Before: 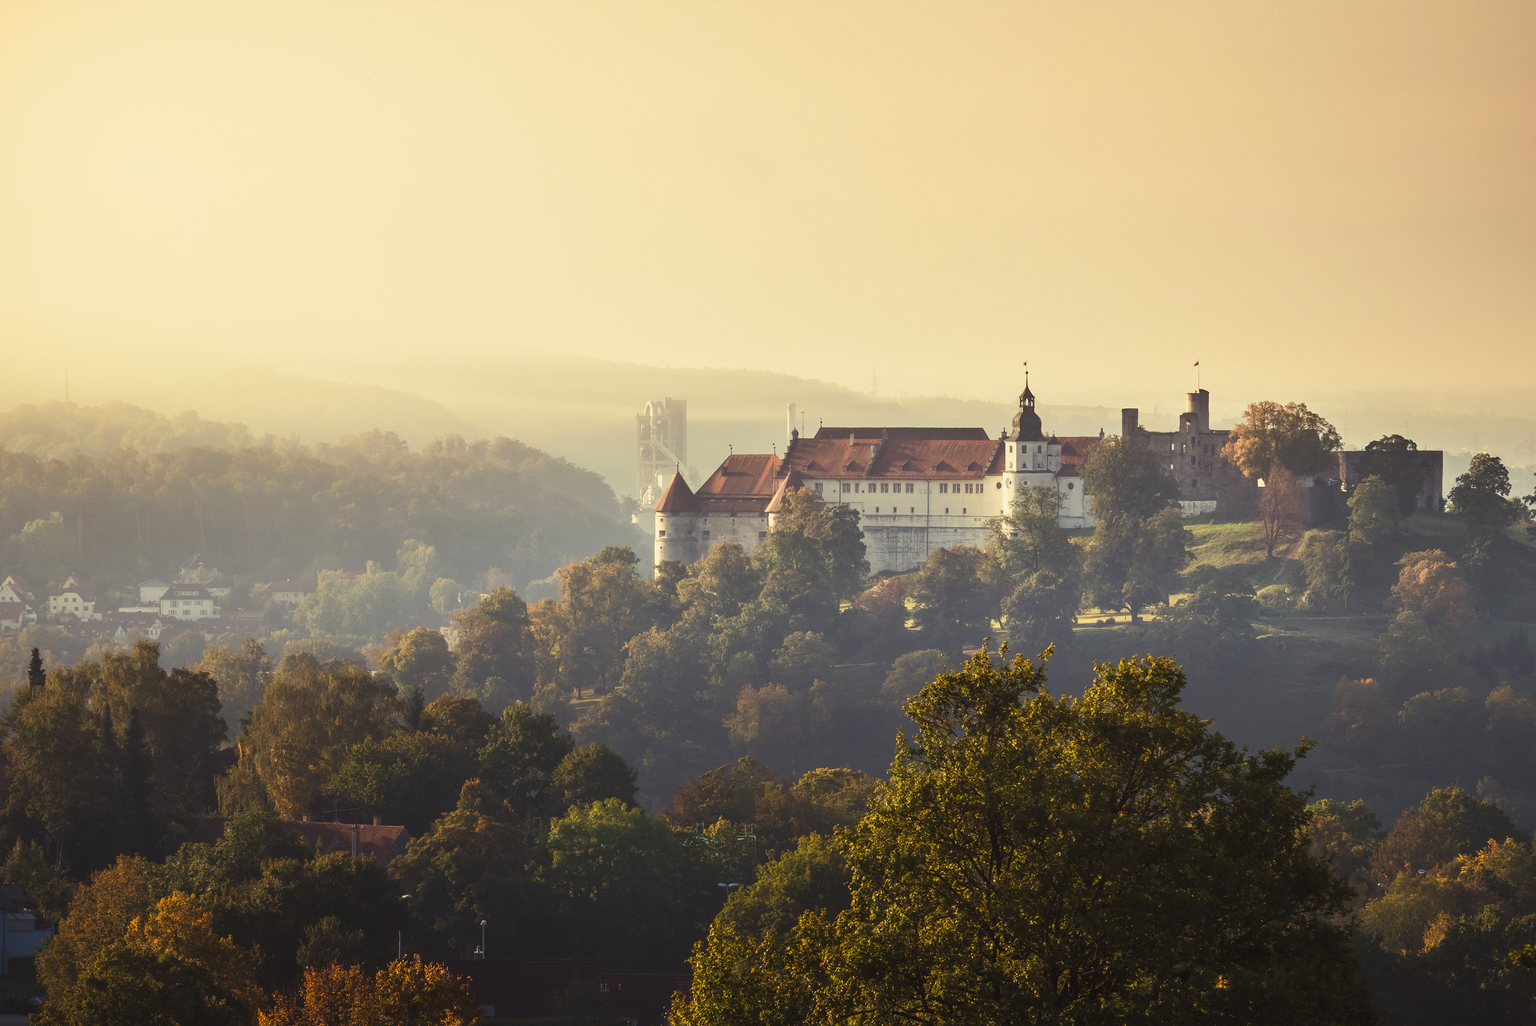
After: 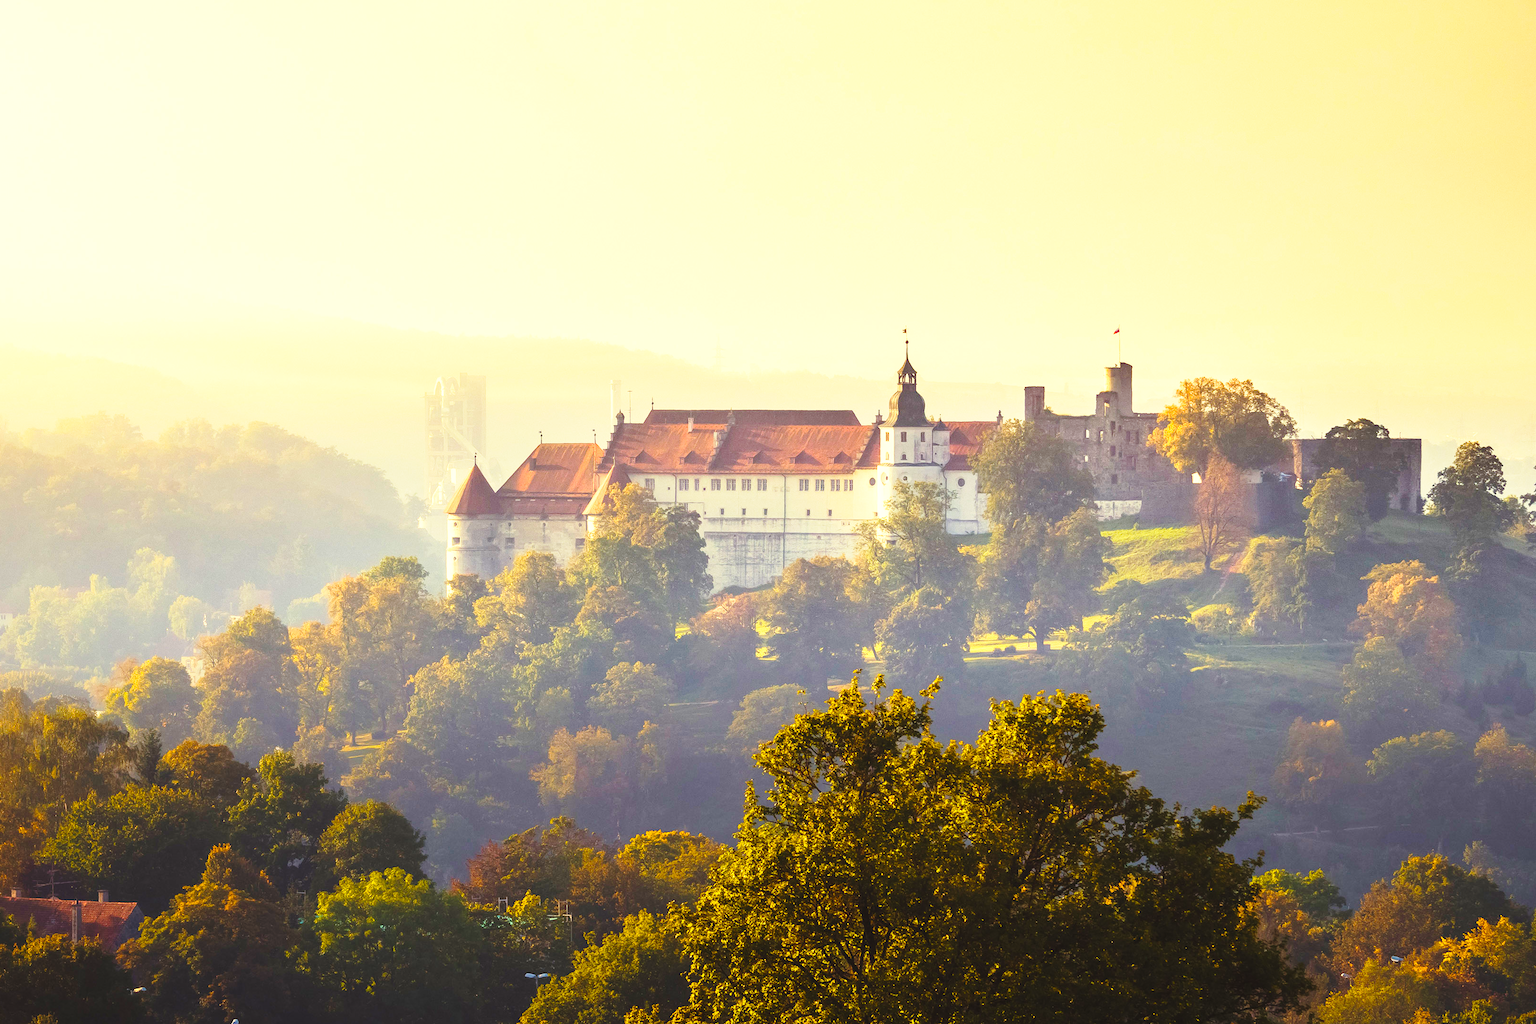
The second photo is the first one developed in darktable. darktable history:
contrast brightness saturation: contrast 0.071, brightness 0.081, saturation 0.18
color balance rgb: linear chroma grading › global chroma 14.617%, perceptual saturation grading › global saturation 19.488%, perceptual brilliance grading › global brilliance 12.197%, global vibrance 11.473%, contrast 4.761%
exposure: exposure -0.152 EV, compensate exposure bias true, compensate highlight preservation false
base curve: curves: ch0 [(0, 0) (0.028, 0.03) (0.121, 0.232) (0.46, 0.748) (0.859, 0.968) (1, 1)], preserve colors none
crop: left 19.139%, top 9.419%, right 0%, bottom 9.78%
